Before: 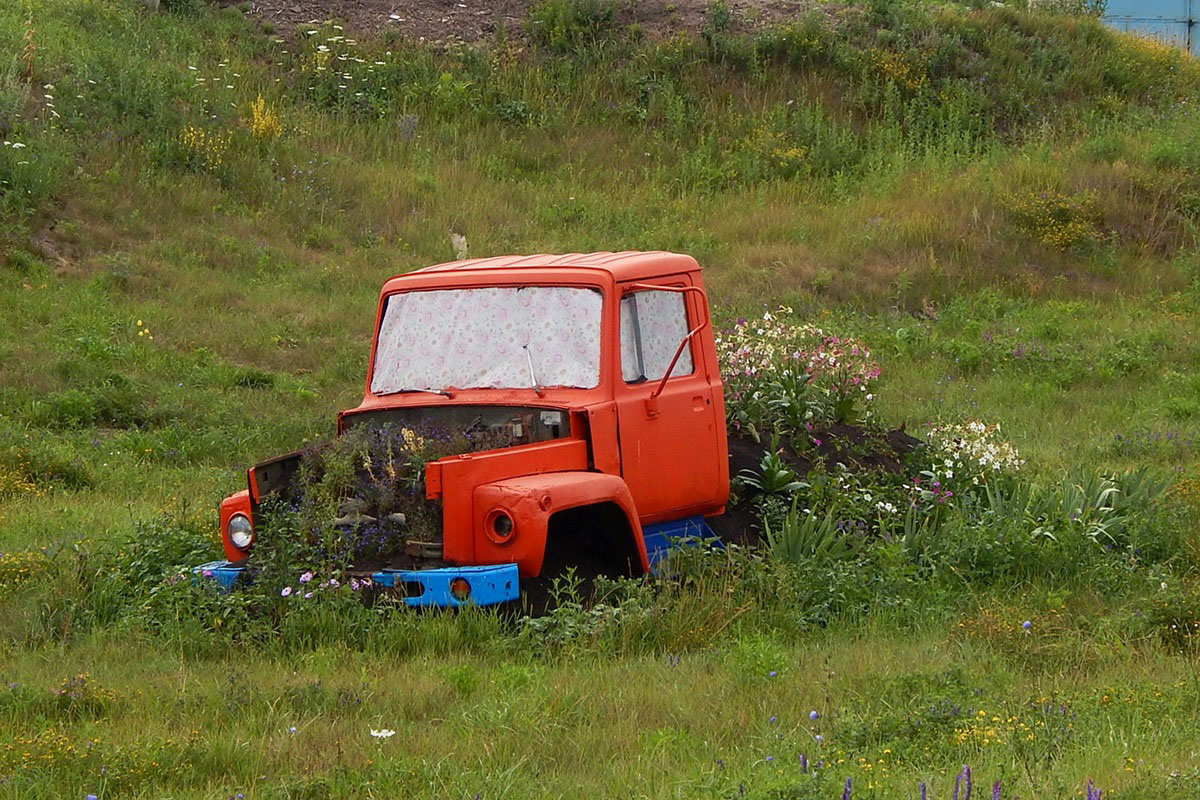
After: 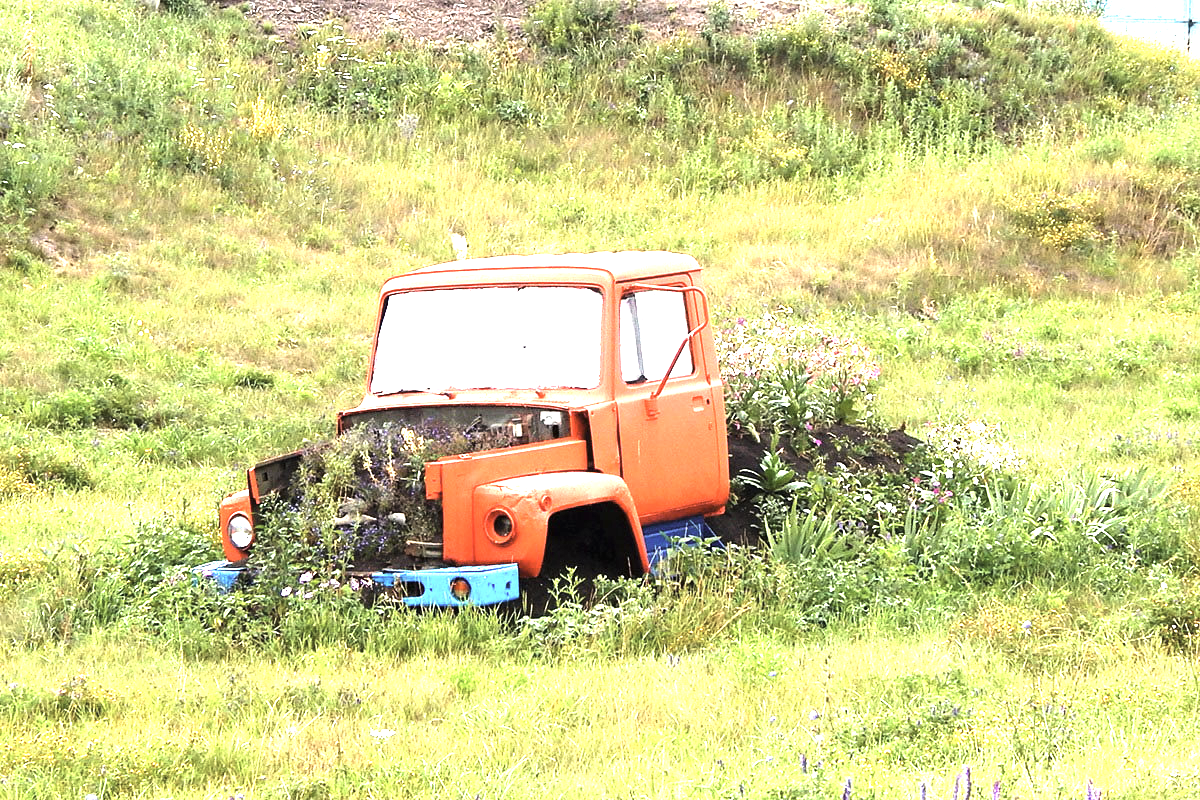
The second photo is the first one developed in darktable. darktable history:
color correction: highlights b* -0.014, saturation 0.788
exposure: black level correction 0, exposure 2.353 EV, compensate exposure bias true, compensate highlight preservation false
tone curve: curves: ch0 [(0, 0) (0.153, 0.056) (1, 1)], color space Lab, linked channels, preserve colors none
